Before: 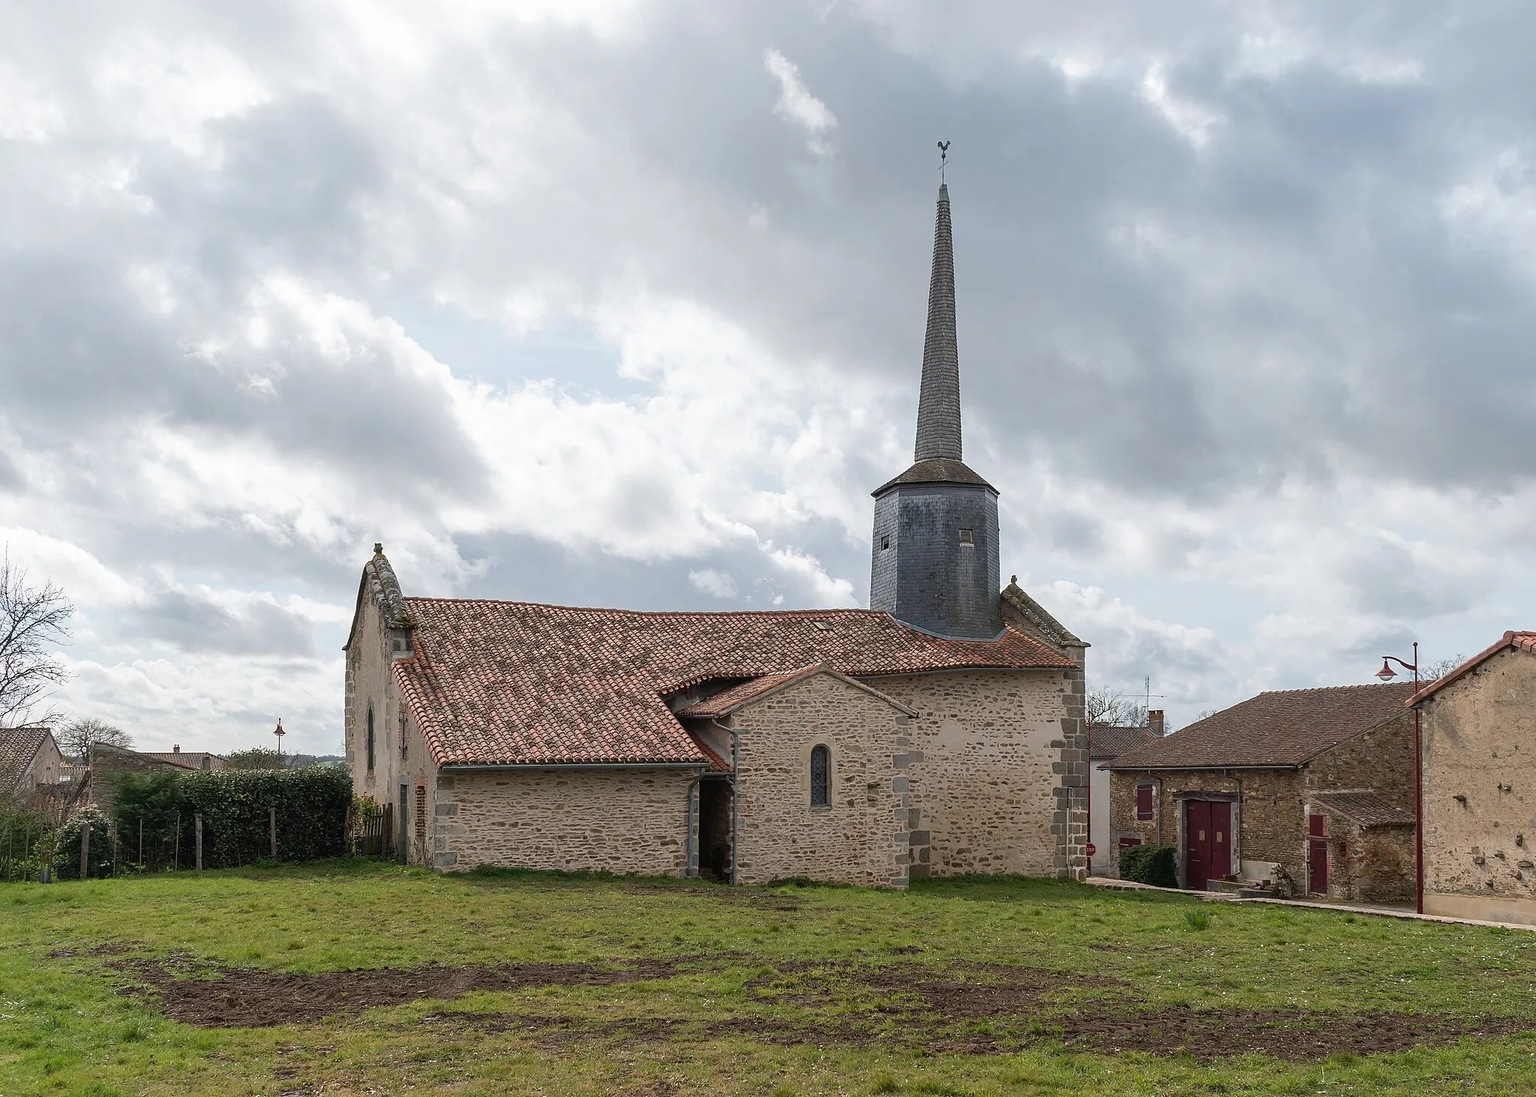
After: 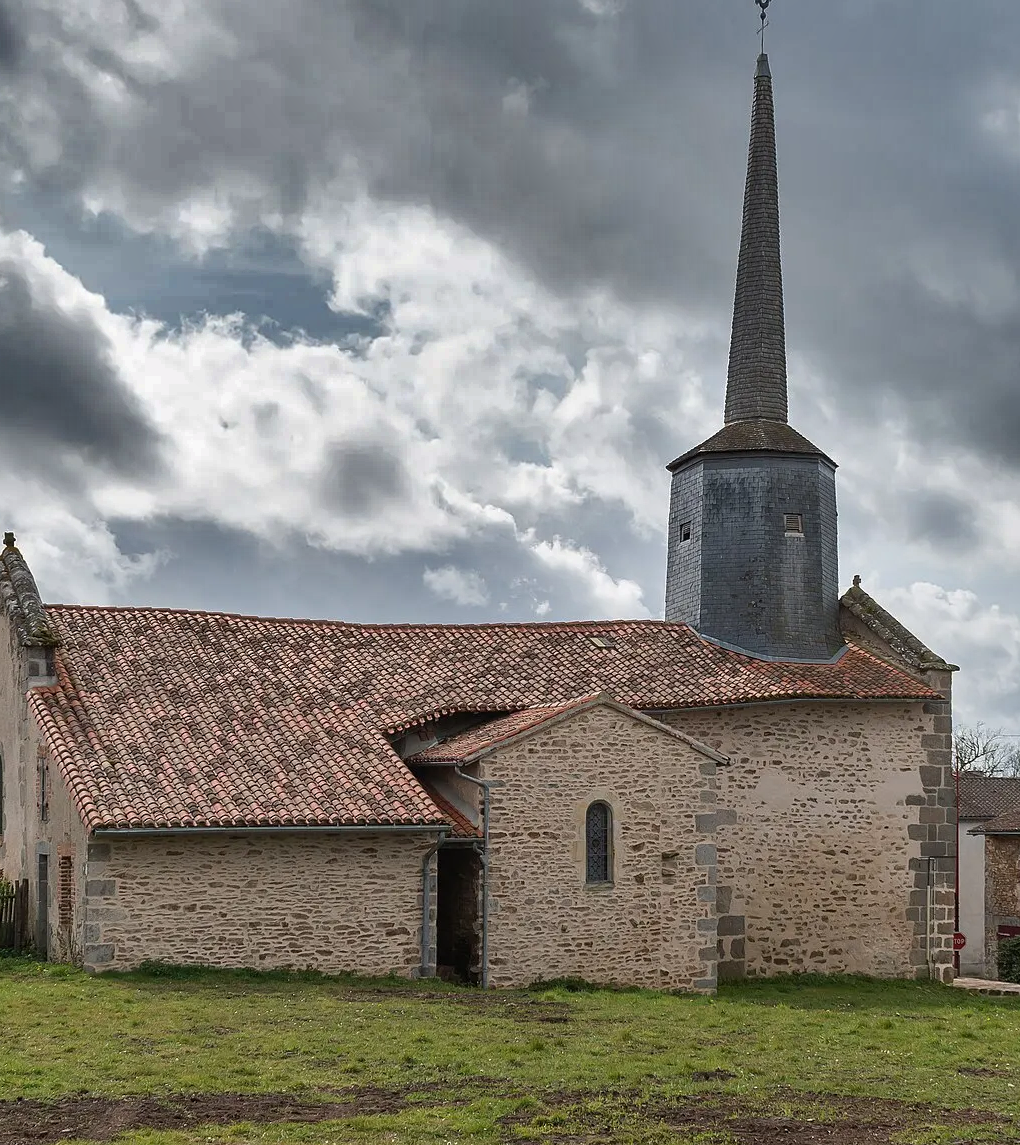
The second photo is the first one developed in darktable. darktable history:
crop and rotate: angle 0.011°, left 24.203%, top 13.136%, right 25.931%, bottom 8.575%
shadows and highlights: shadows 20.85, highlights -81.82, soften with gaussian
